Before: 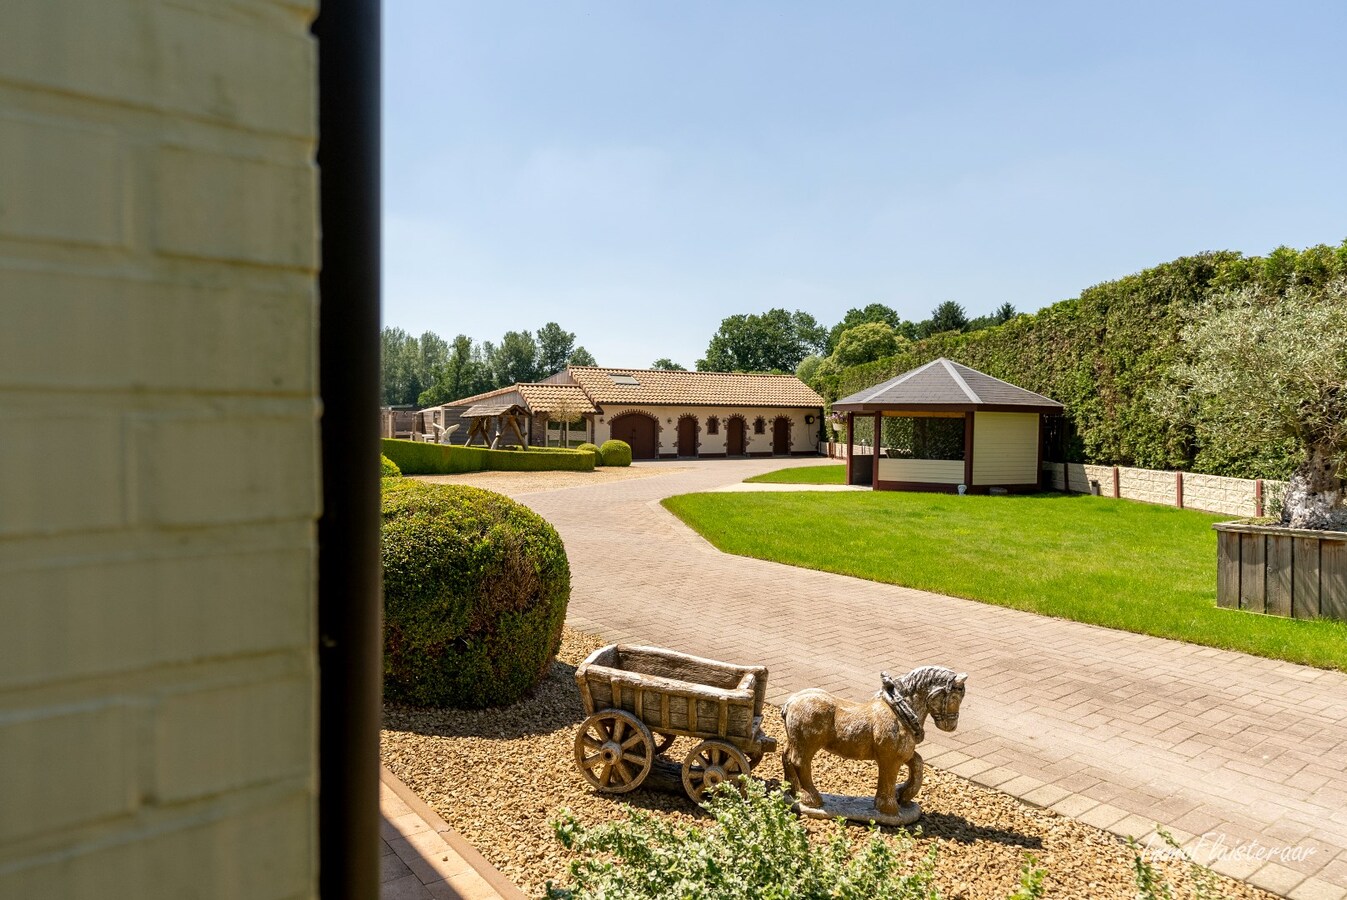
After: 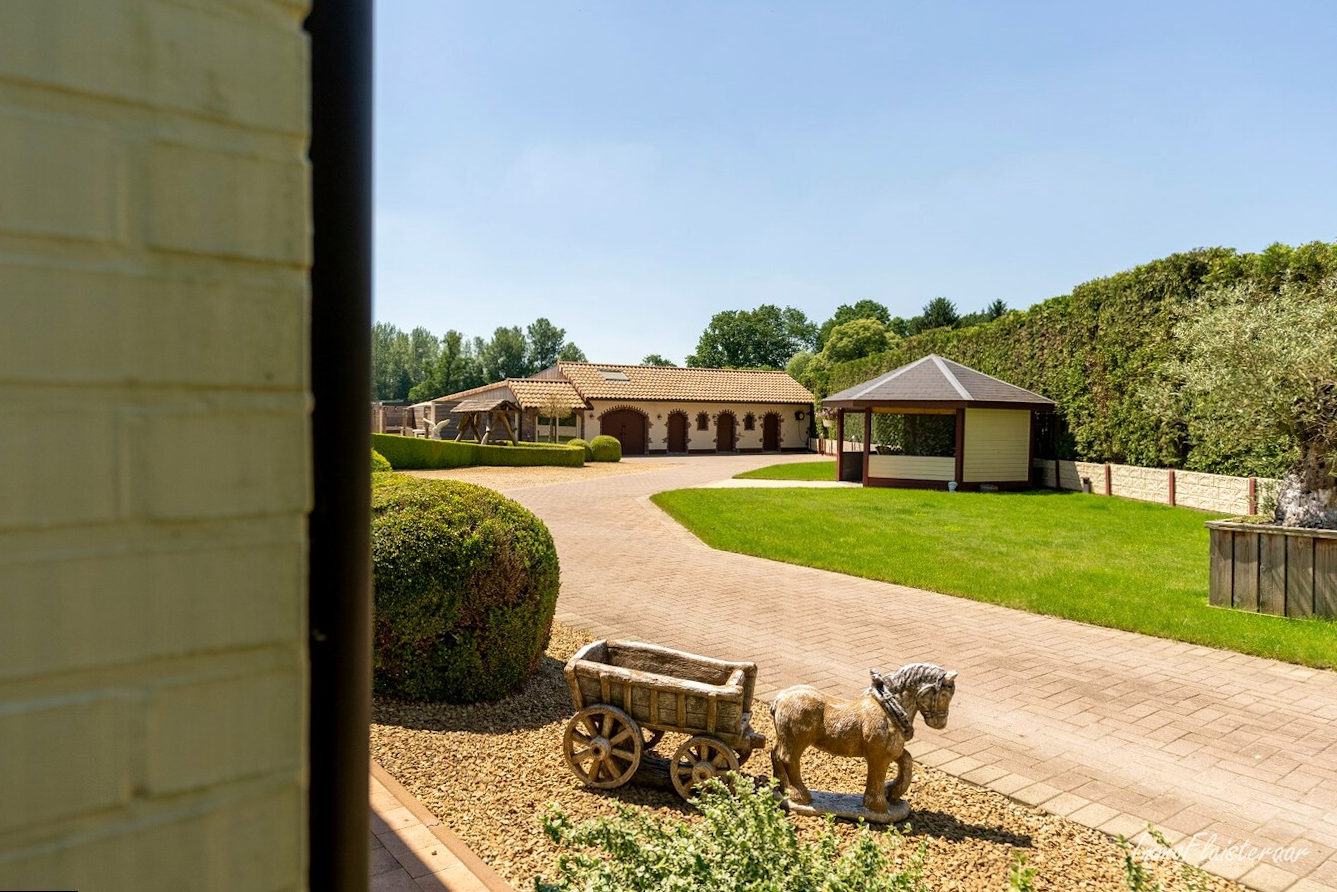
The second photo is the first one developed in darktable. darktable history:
rotate and perspective: rotation 0.192°, lens shift (horizontal) -0.015, crop left 0.005, crop right 0.996, crop top 0.006, crop bottom 0.99
velvia: on, module defaults
